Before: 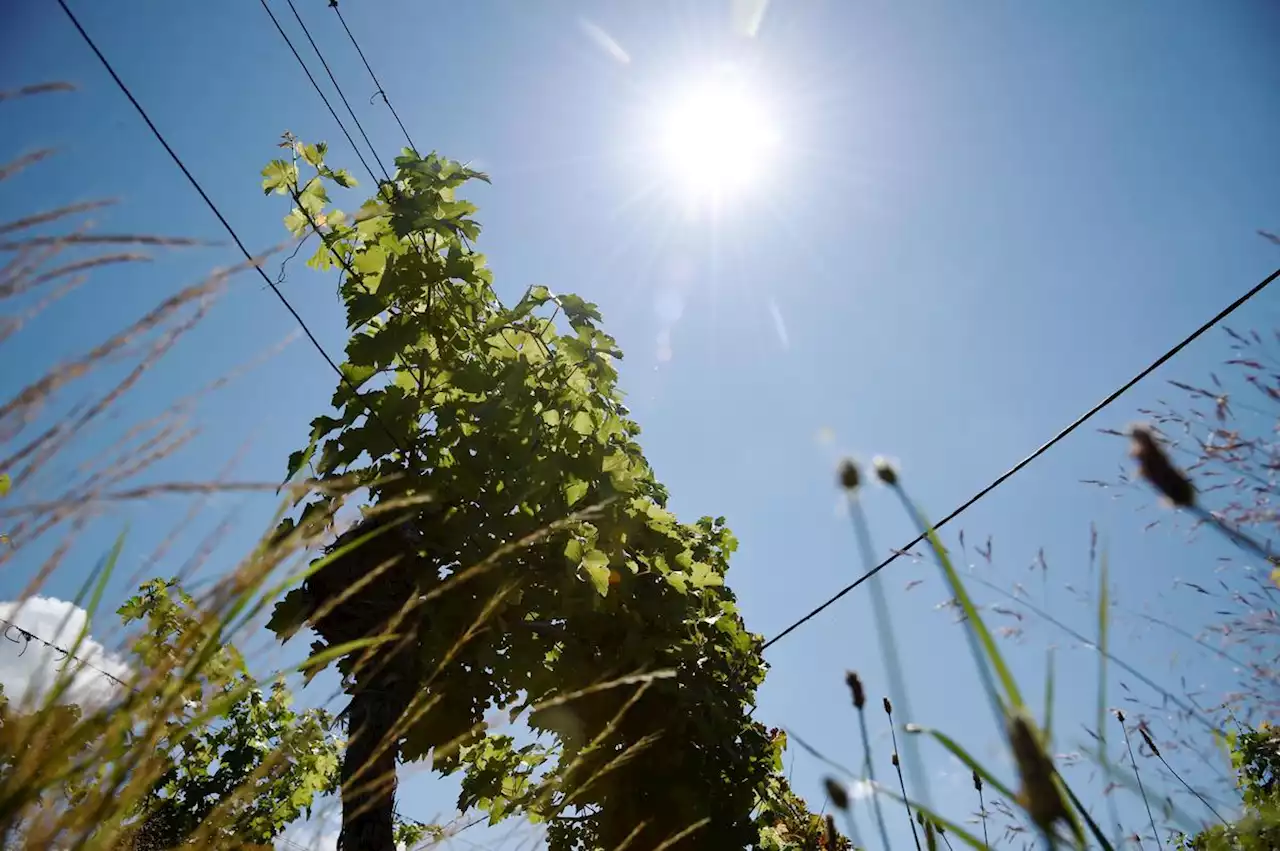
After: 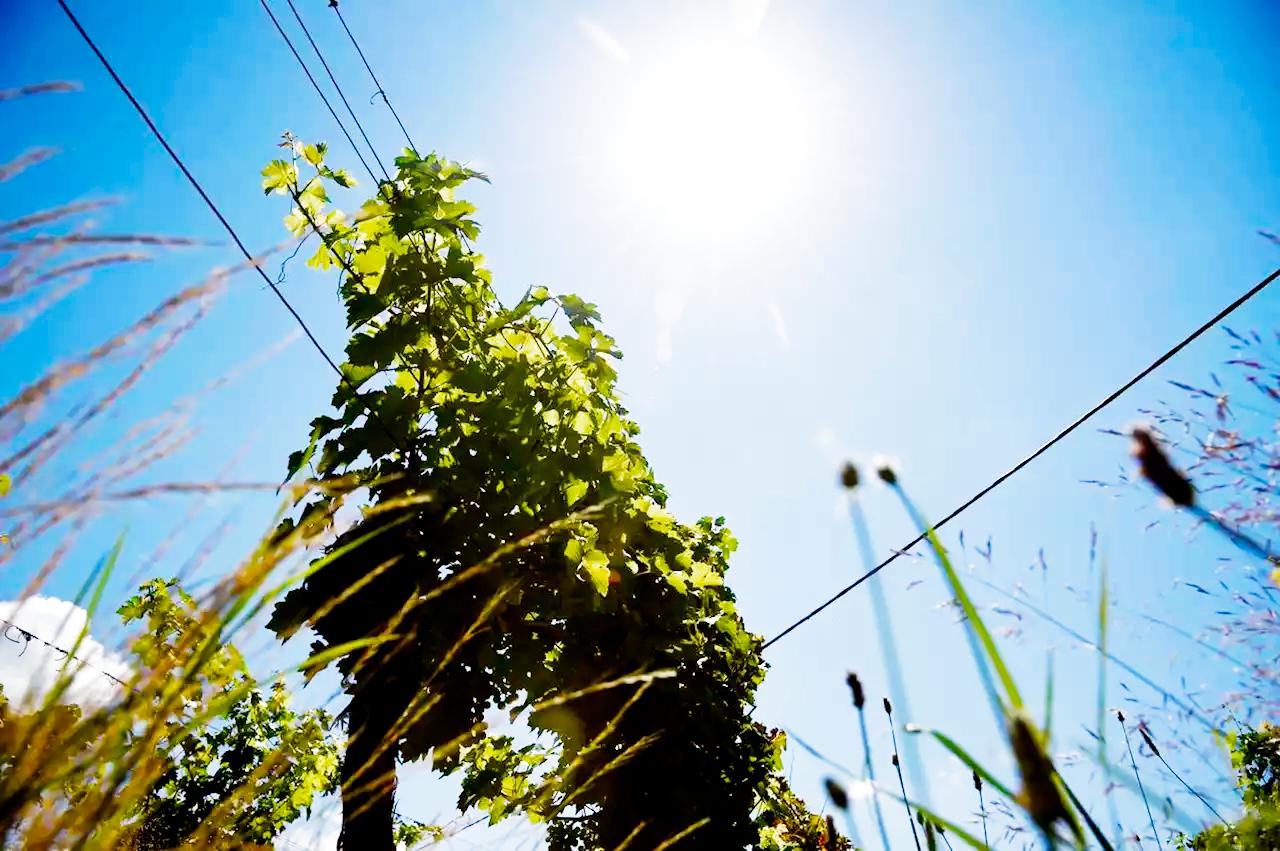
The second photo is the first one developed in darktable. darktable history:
filmic rgb: middle gray luminance 10%, black relative exposure -8.61 EV, white relative exposure 3.3 EV, threshold 6 EV, target black luminance 0%, hardness 5.2, latitude 44.69%, contrast 1.302, highlights saturation mix 5%, shadows ↔ highlights balance 24.64%, add noise in highlights 0, preserve chrominance no, color science v3 (2019), use custom middle-gray values true, iterations of high-quality reconstruction 0, contrast in highlights soft, enable highlight reconstruction true
color balance rgb: linear chroma grading › global chroma 15%, perceptual saturation grading › global saturation 30%
